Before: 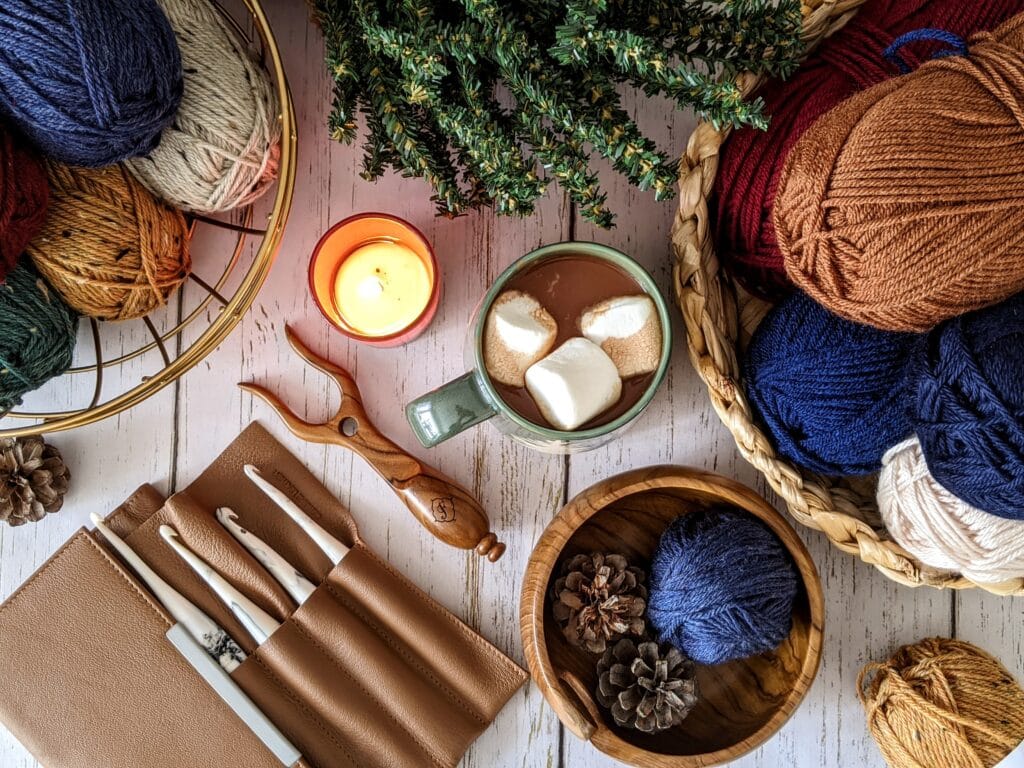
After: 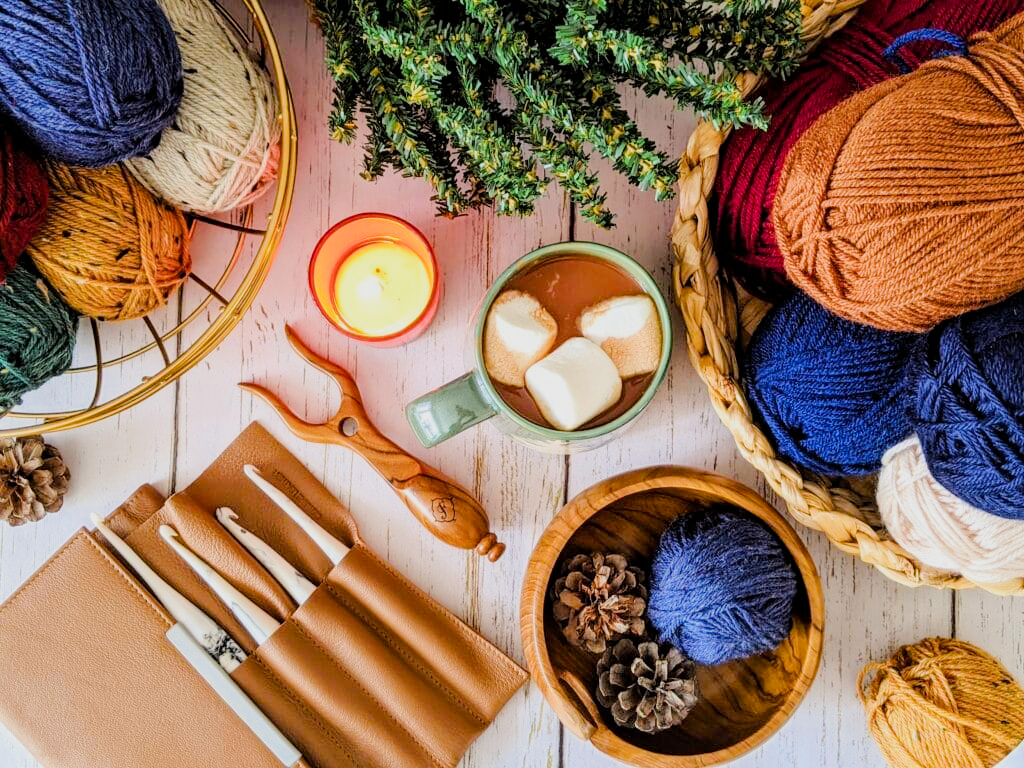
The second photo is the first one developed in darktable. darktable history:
filmic rgb: black relative exposure -6.98 EV, white relative exposure 5.63 EV, hardness 2.86
exposure: black level correction 0, exposure 1.015 EV, compensate exposure bias true, compensate highlight preservation false
color balance rgb: perceptual saturation grading › global saturation 25%, perceptual brilliance grading › mid-tones 10%, perceptual brilliance grading › shadows 15%, global vibrance 20%
